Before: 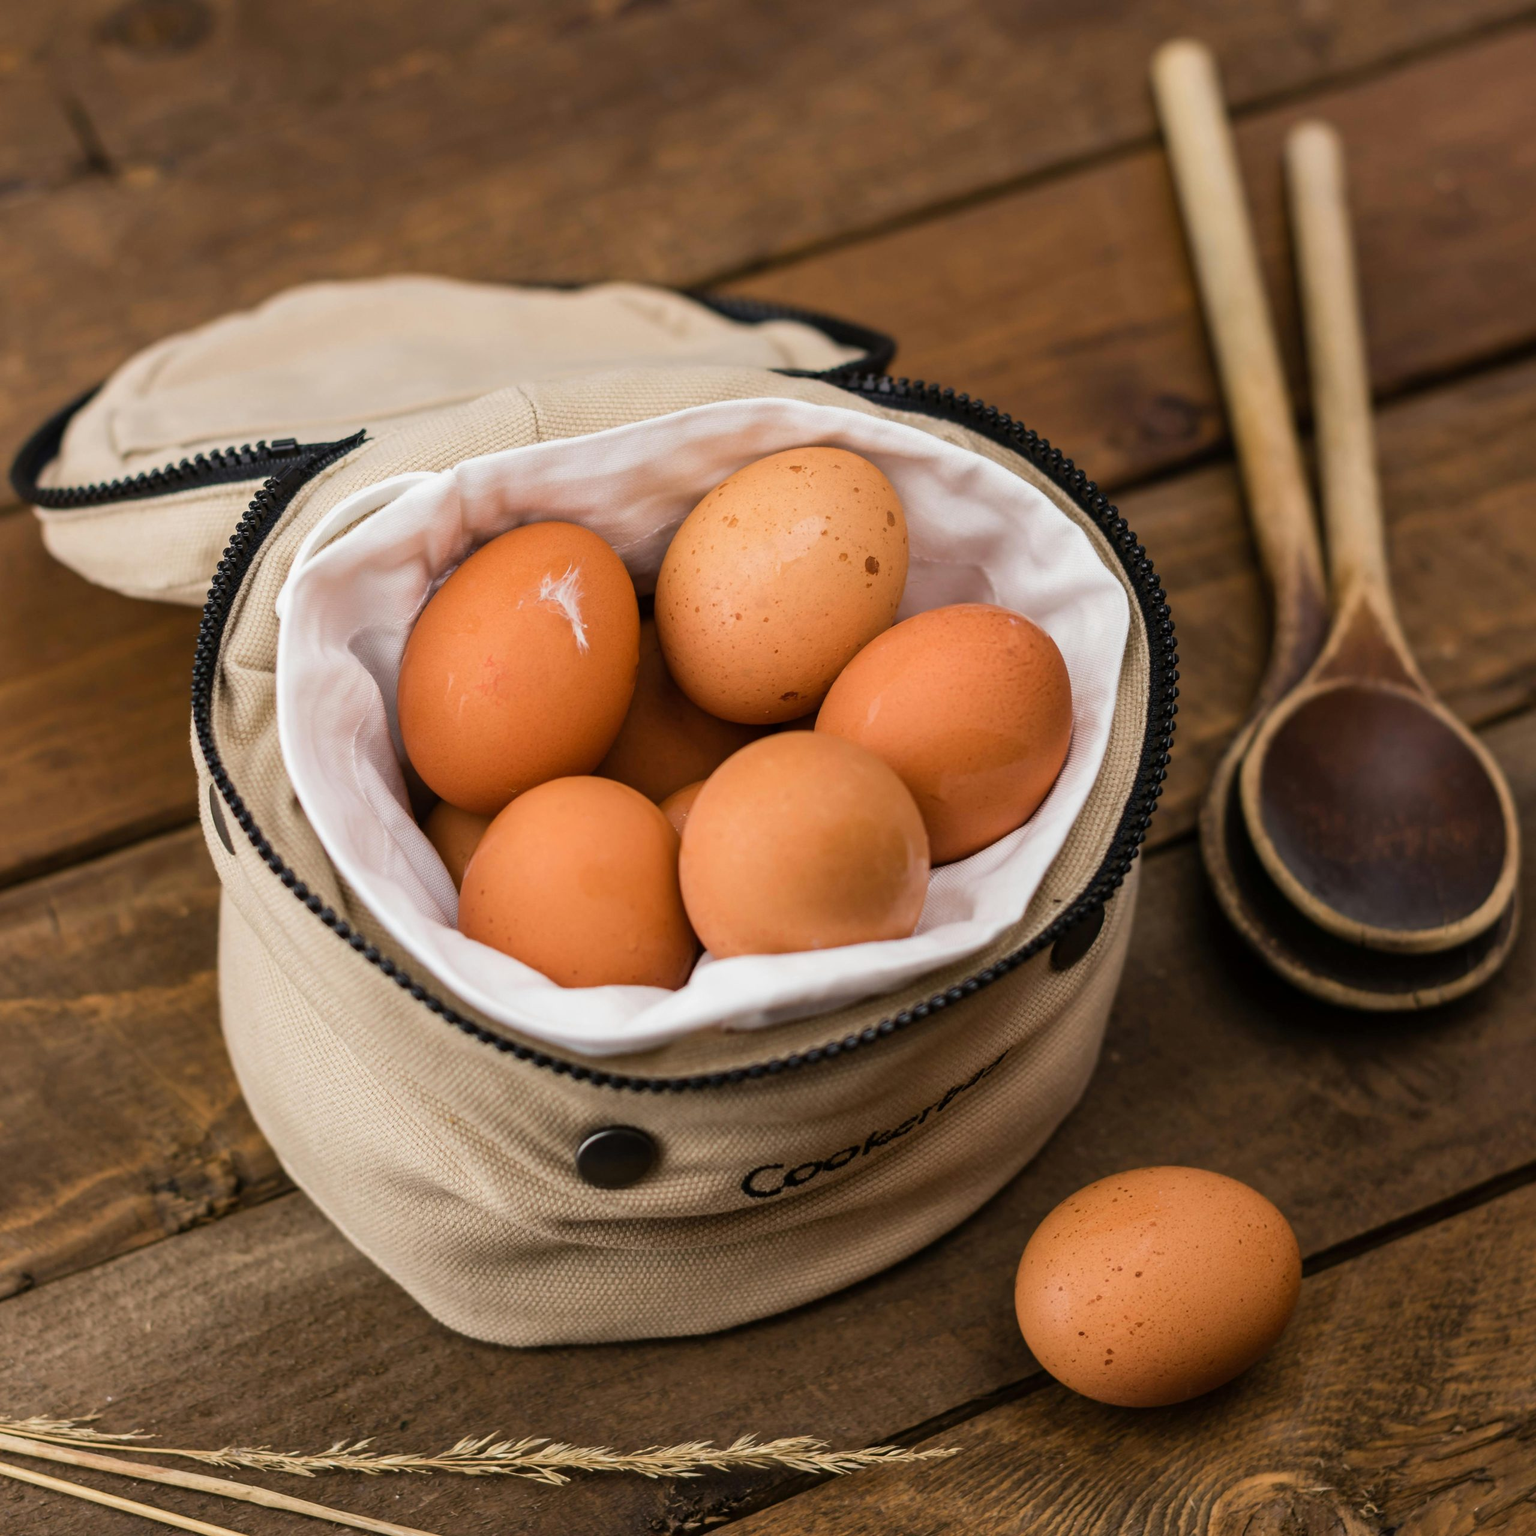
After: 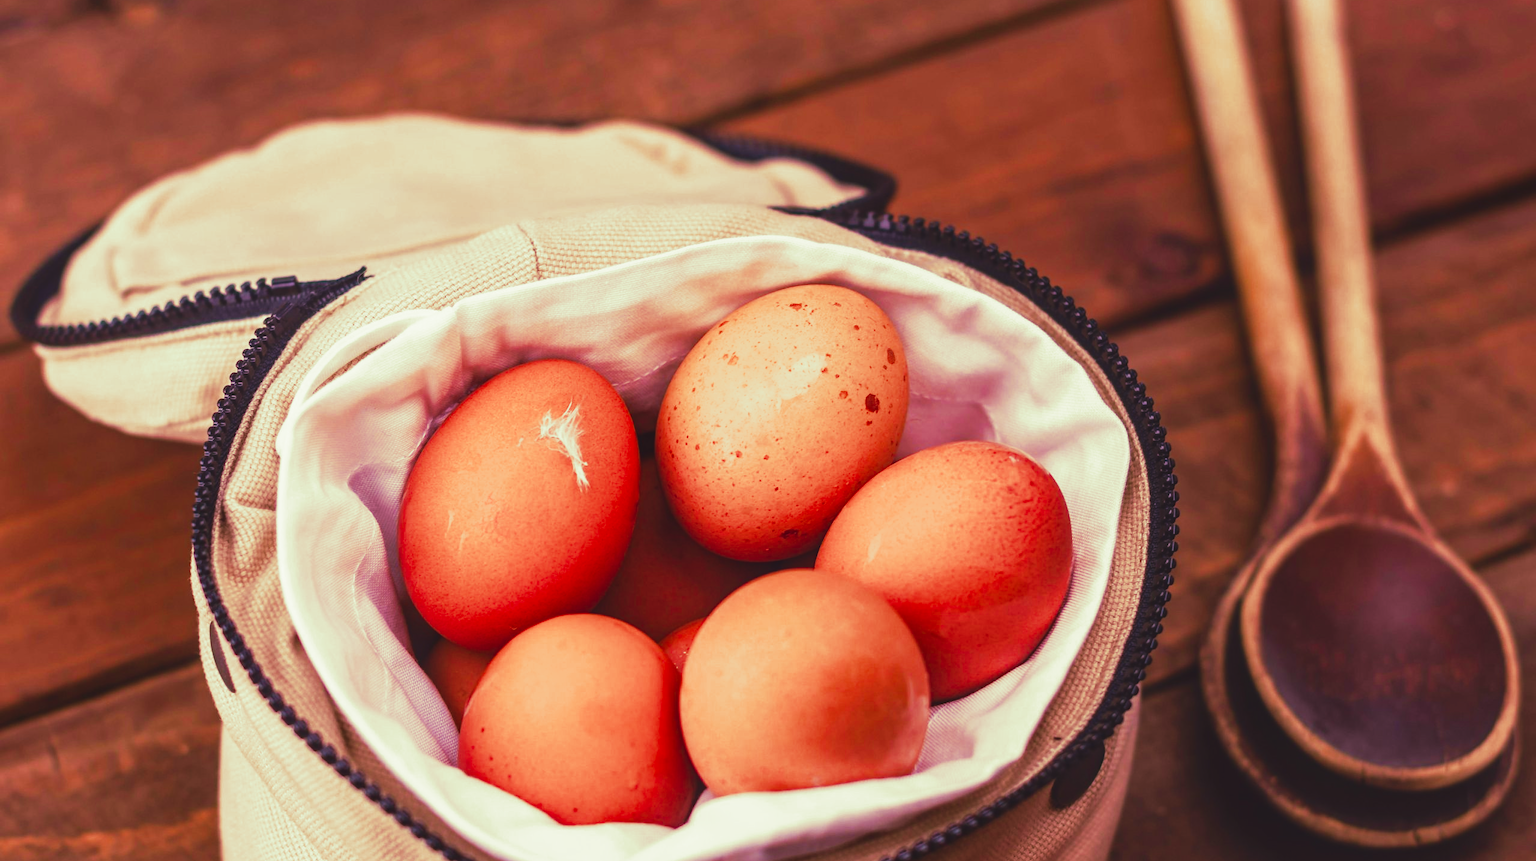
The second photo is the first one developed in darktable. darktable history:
crop and rotate: top 10.605%, bottom 33.274%
velvia: on, module defaults
color correction: highlights a* 19.5, highlights b* -11.53, saturation 1.69
local contrast: on, module defaults
exposure: black level correction -0.015, exposure -0.125 EV, compensate highlight preservation false
split-toning: shadows › hue 290.82°, shadows › saturation 0.34, highlights › saturation 0.38, balance 0, compress 50%
base curve: preserve colors none
